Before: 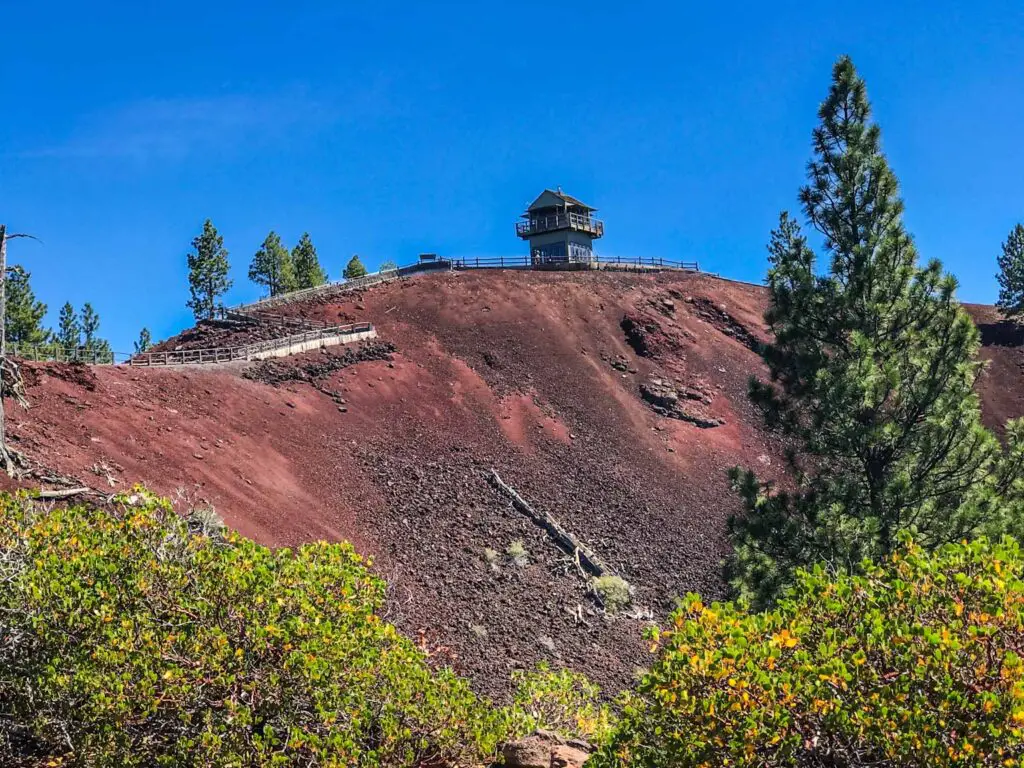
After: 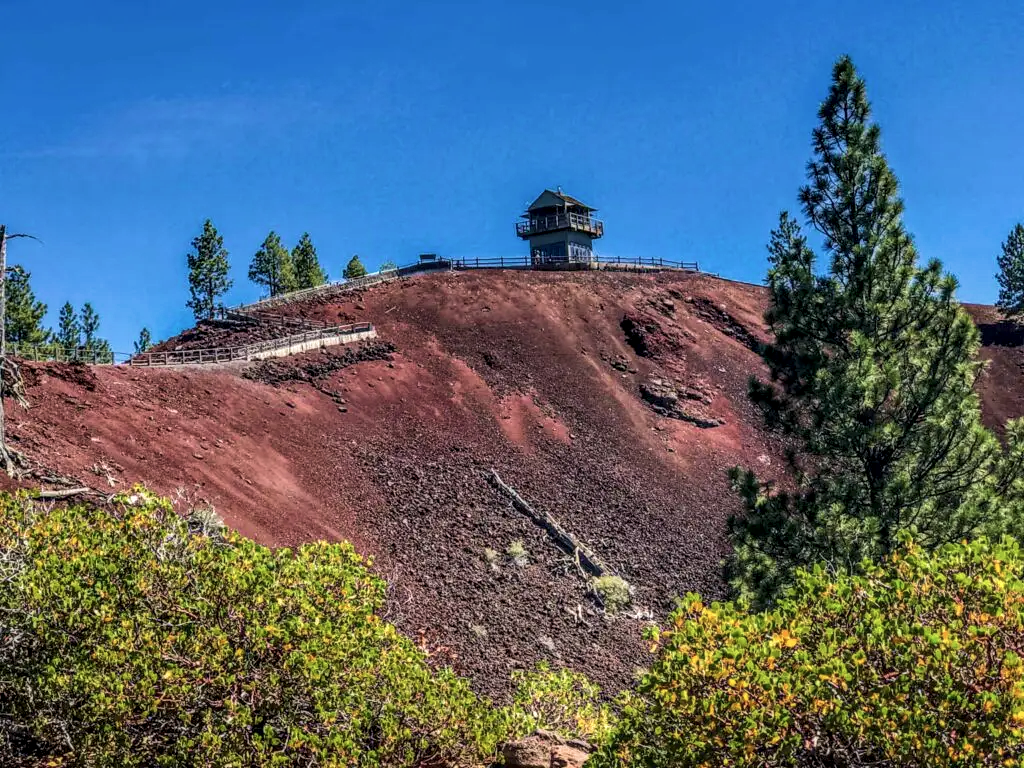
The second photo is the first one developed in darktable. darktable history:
local contrast: highlights 20%, detail 150%
contrast brightness saturation: contrast -0.08, brightness -0.04, saturation -0.11
velvia: on, module defaults
